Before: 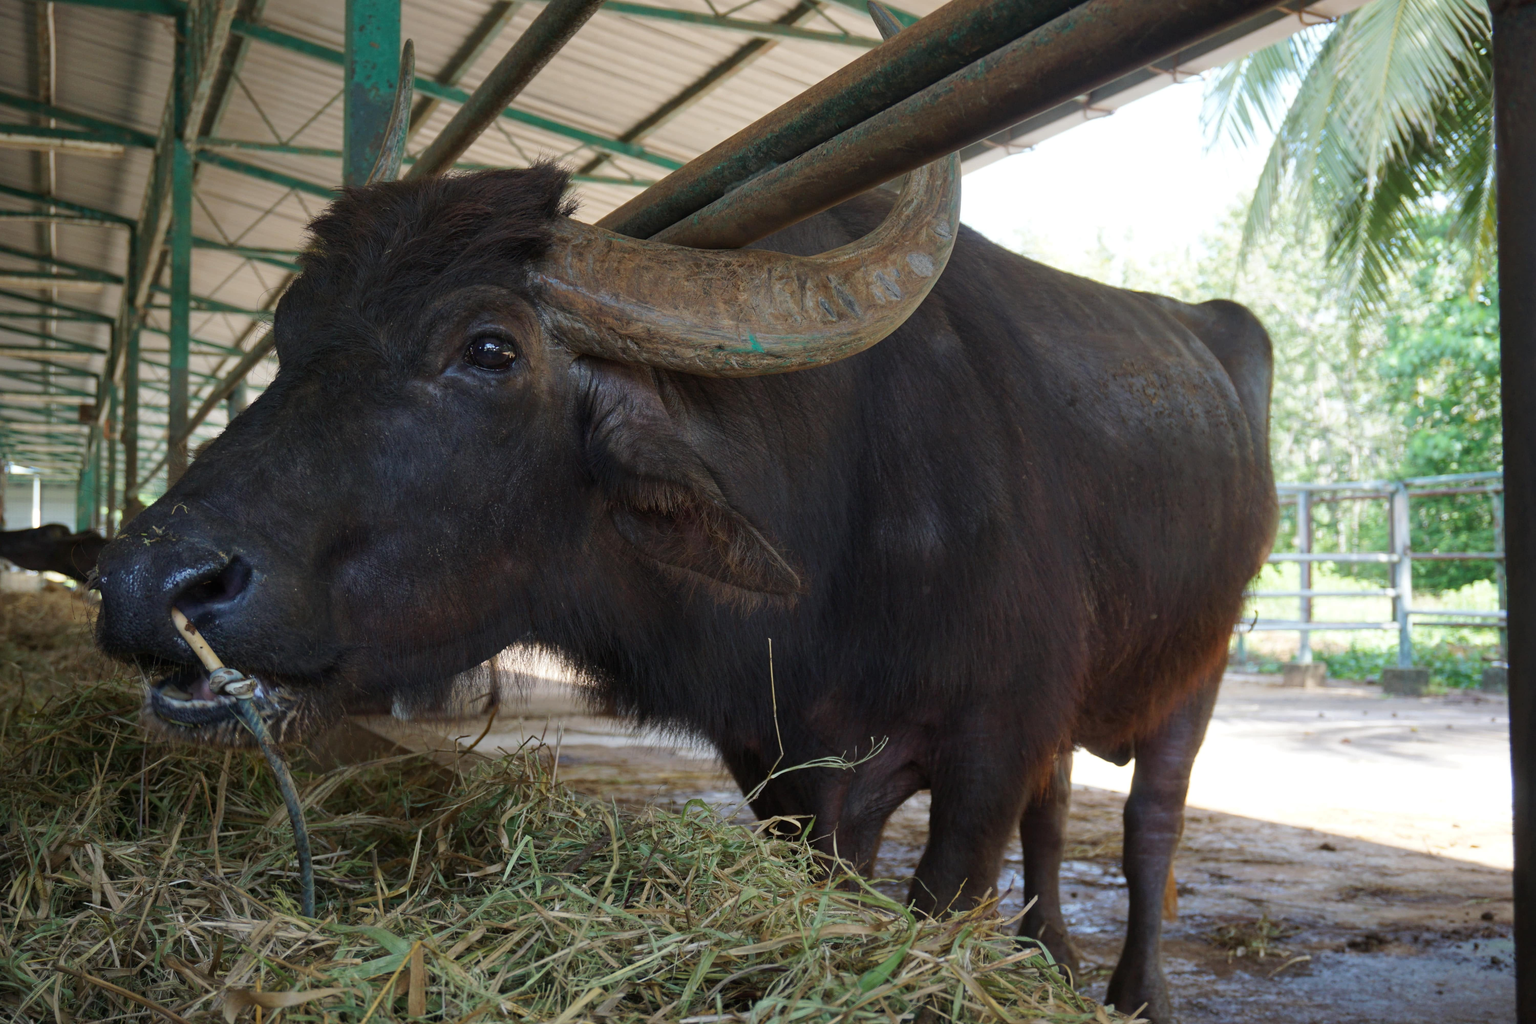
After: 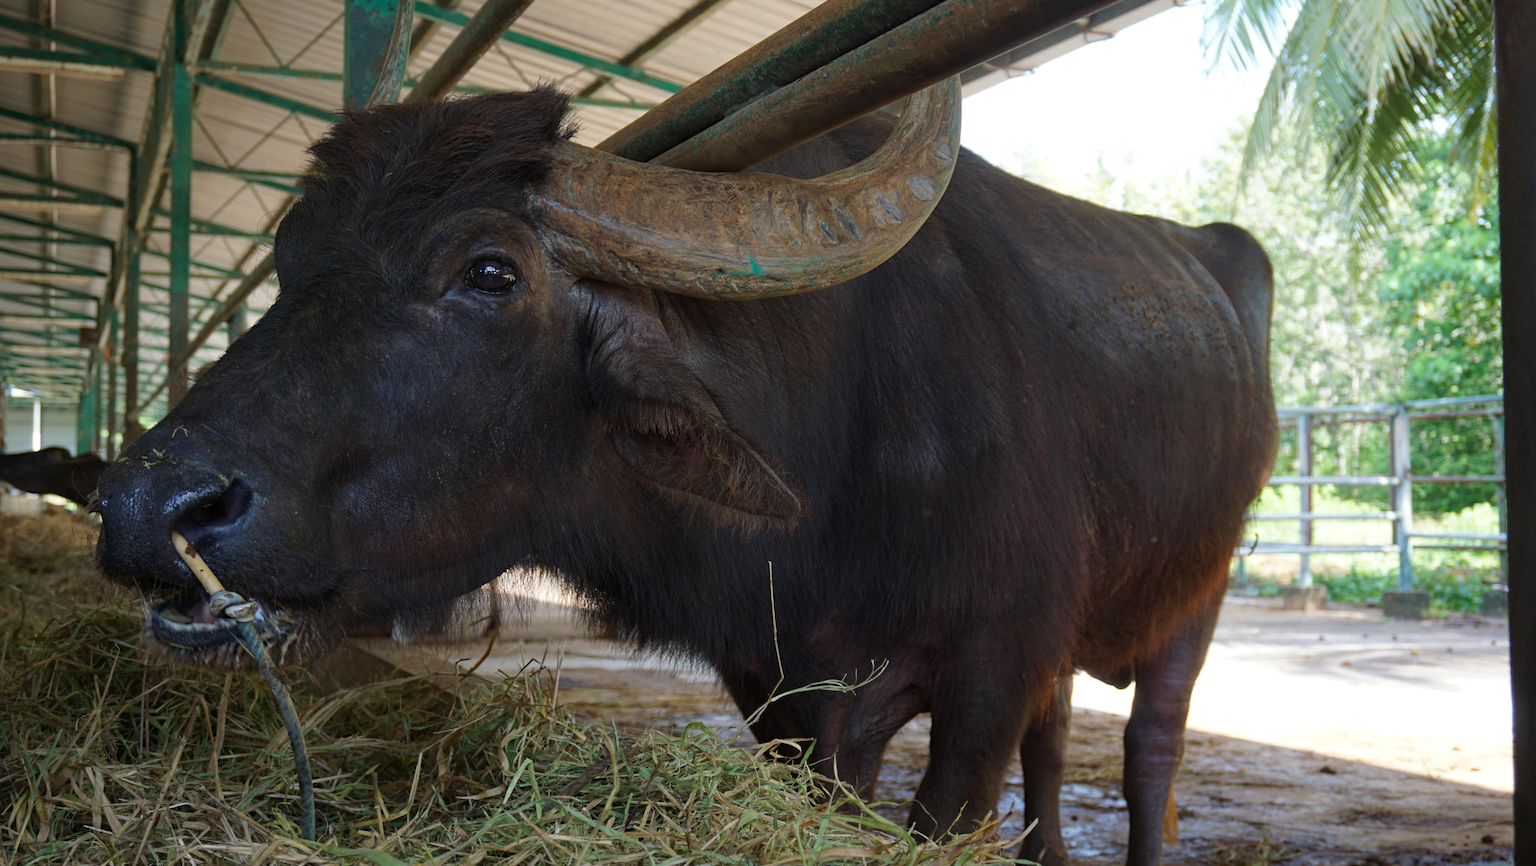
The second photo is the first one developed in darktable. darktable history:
haze removal: compatibility mode true, adaptive false
crop: top 7.564%, bottom 7.786%
